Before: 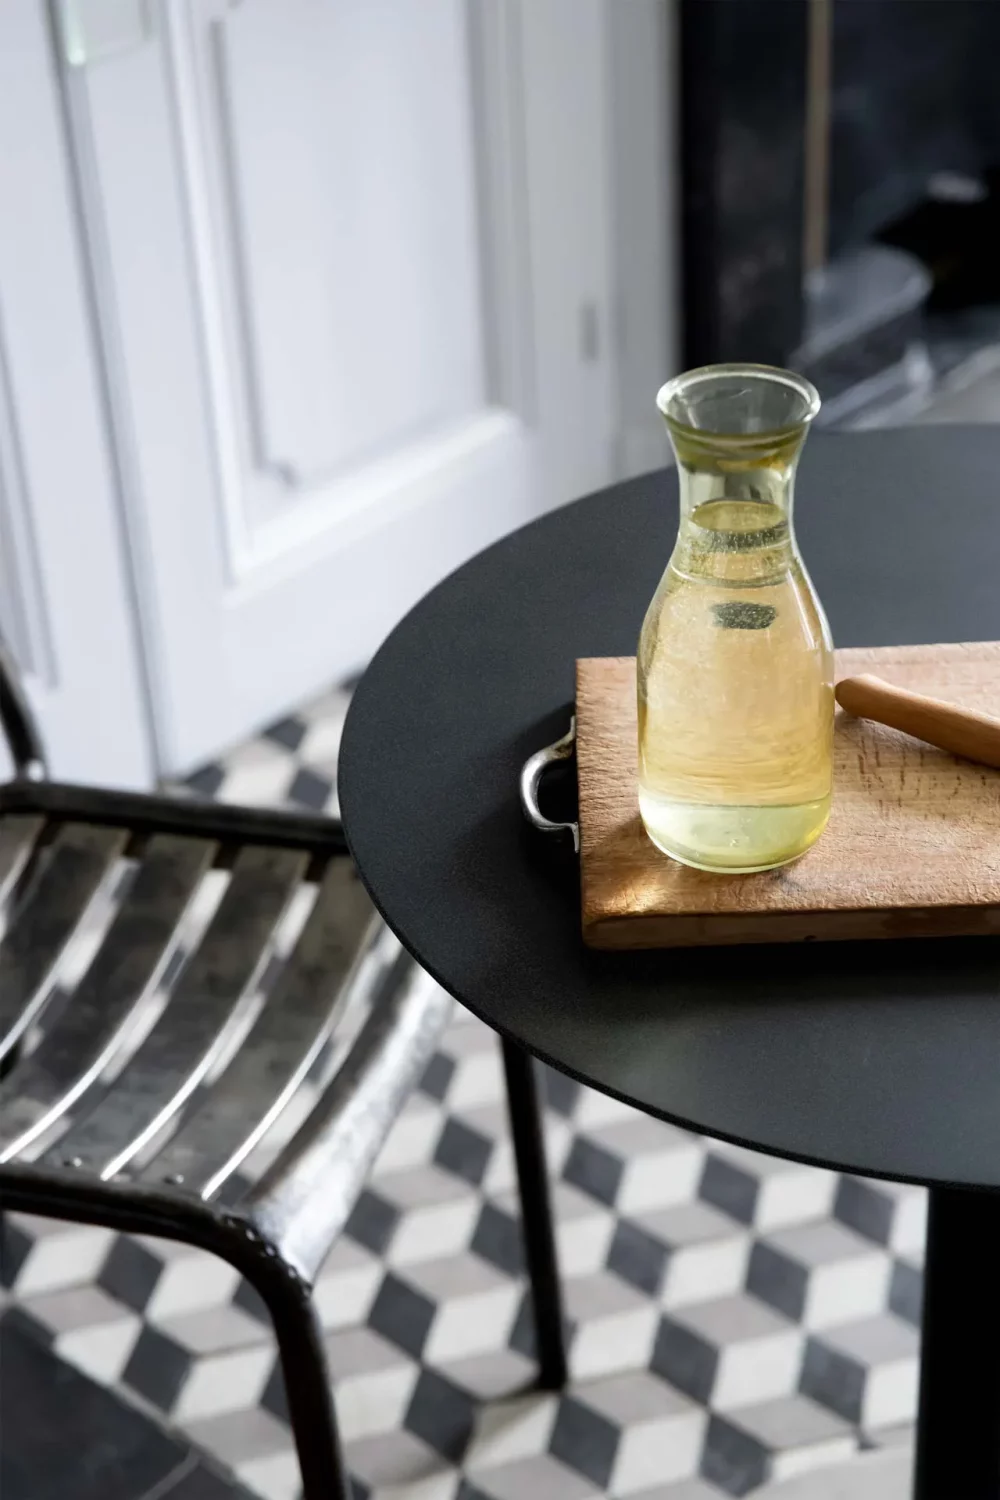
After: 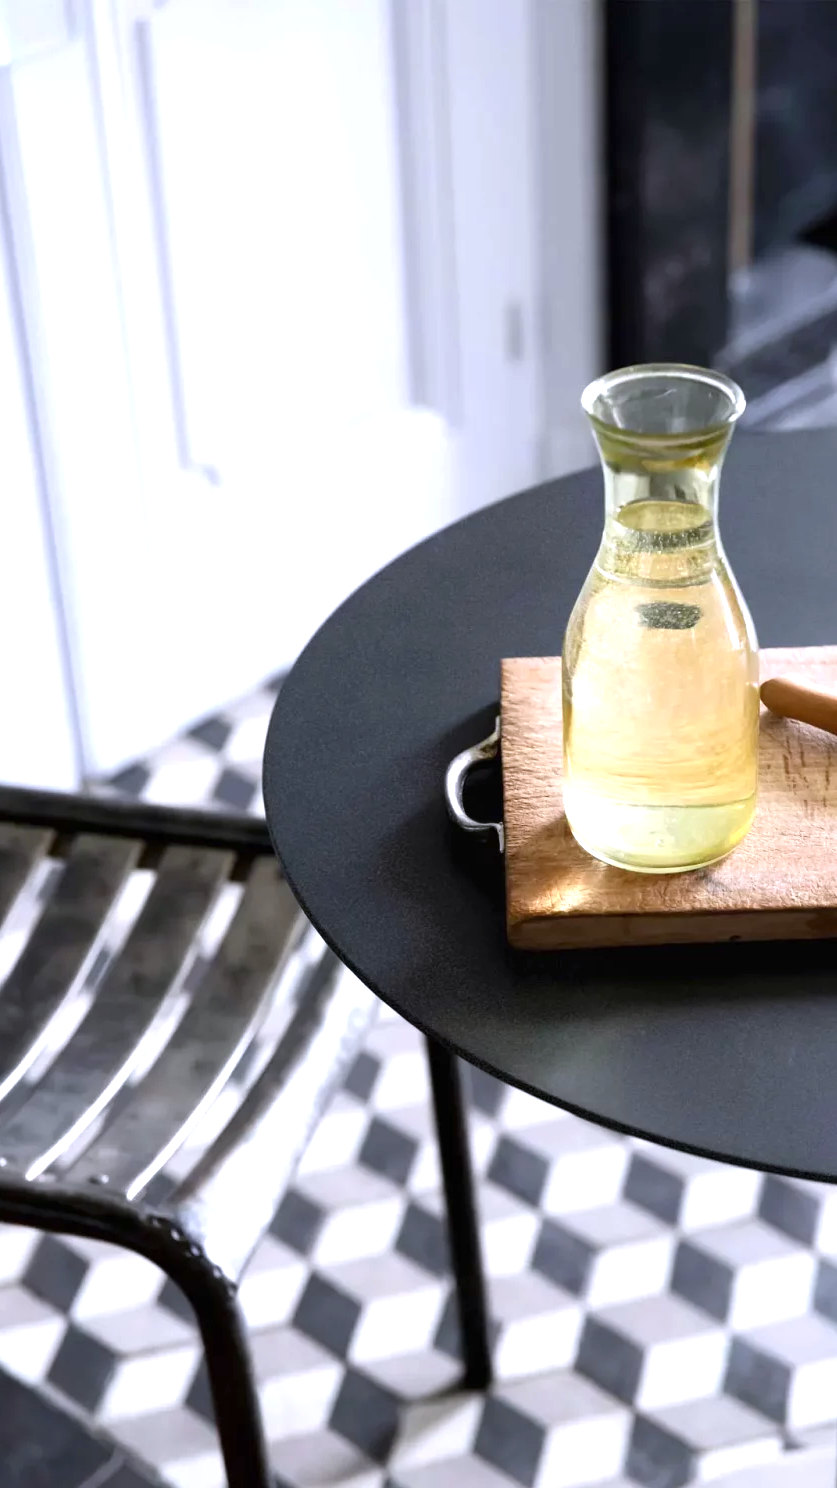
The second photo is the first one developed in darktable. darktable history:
crop: left 7.598%, right 7.873%
exposure: black level correction 0, exposure 0.7 EV, compensate exposure bias true, compensate highlight preservation false
color calibration: illuminant custom, x 0.348, y 0.366, temperature 4940.58 K
white balance: red 0.984, blue 1.059
